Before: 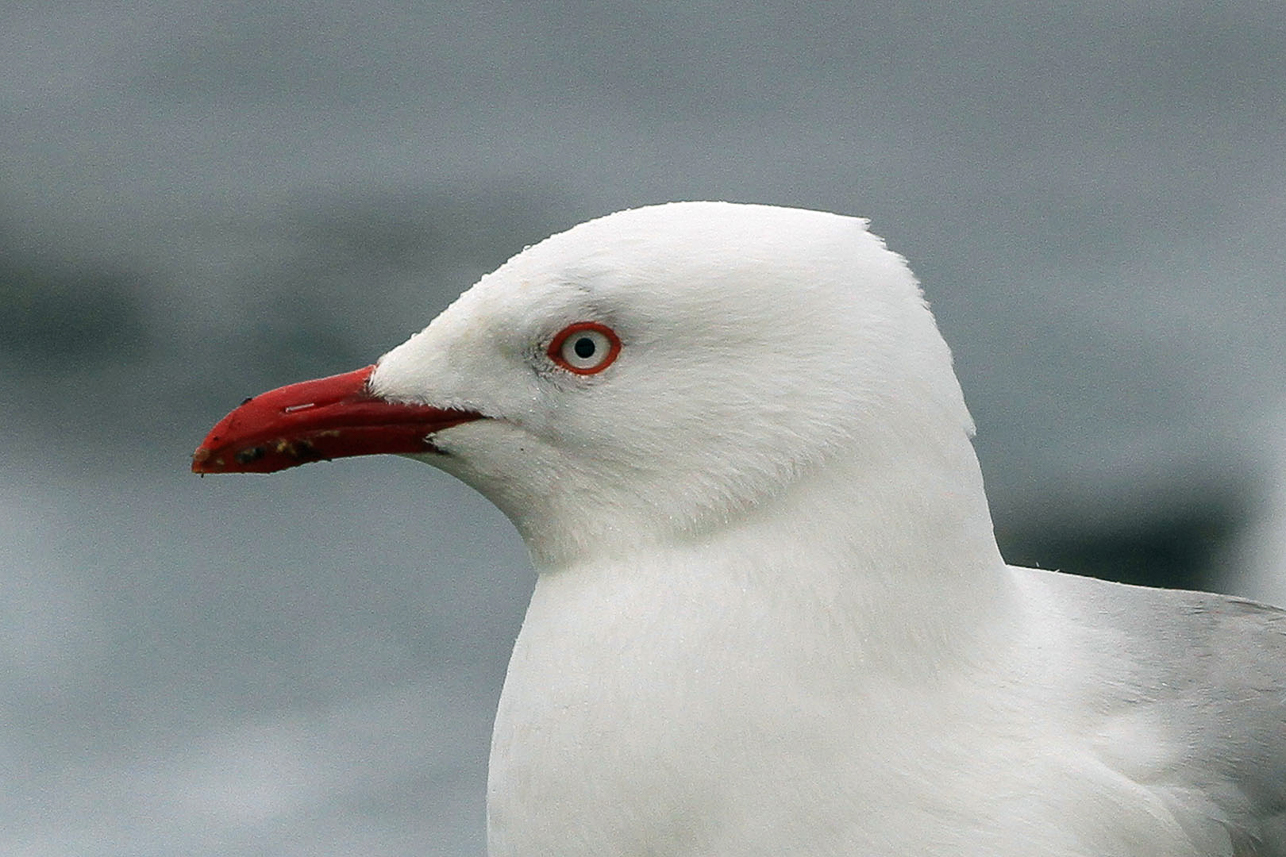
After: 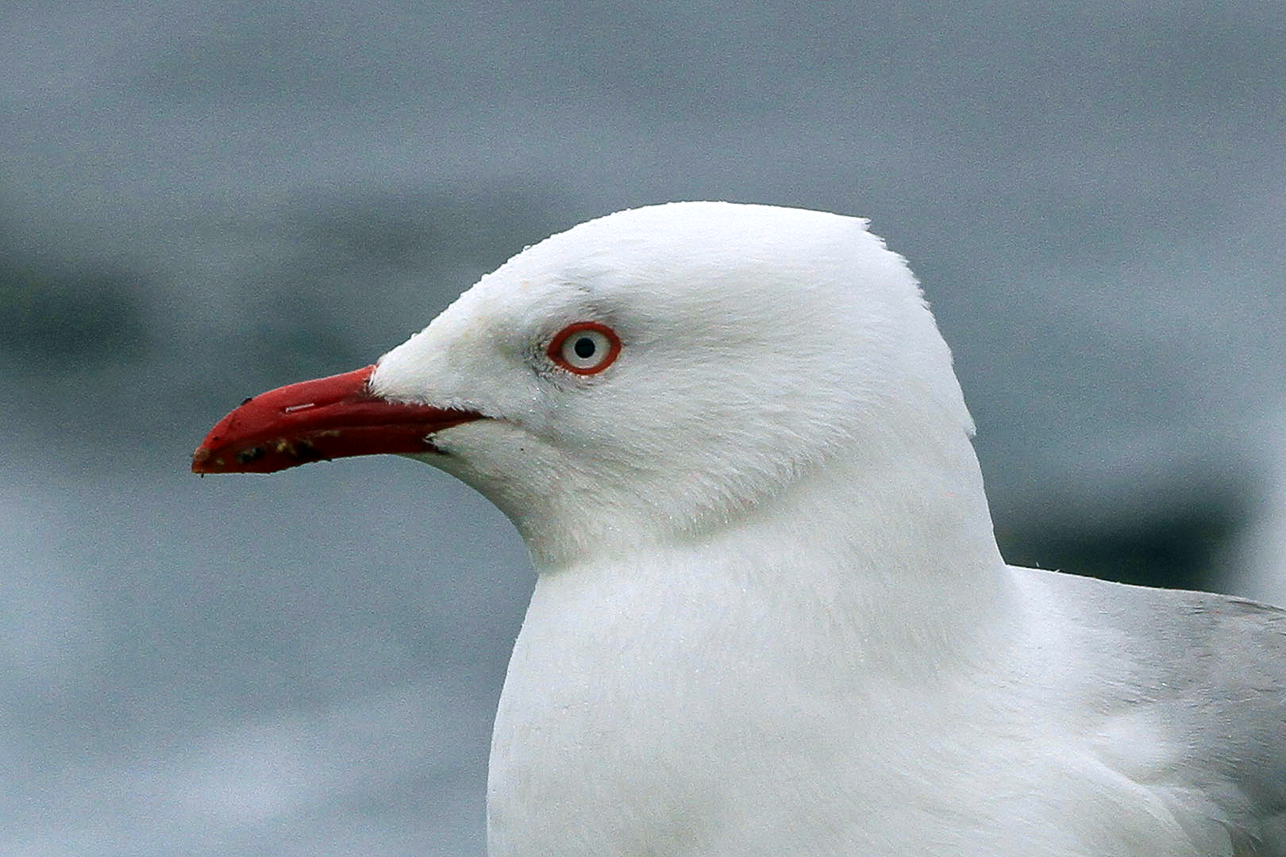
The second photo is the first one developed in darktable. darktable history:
white balance: red 0.976, blue 1.04
local contrast: mode bilateral grid, contrast 20, coarseness 50, detail 130%, midtone range 0.2
velvia: on, module defaults
